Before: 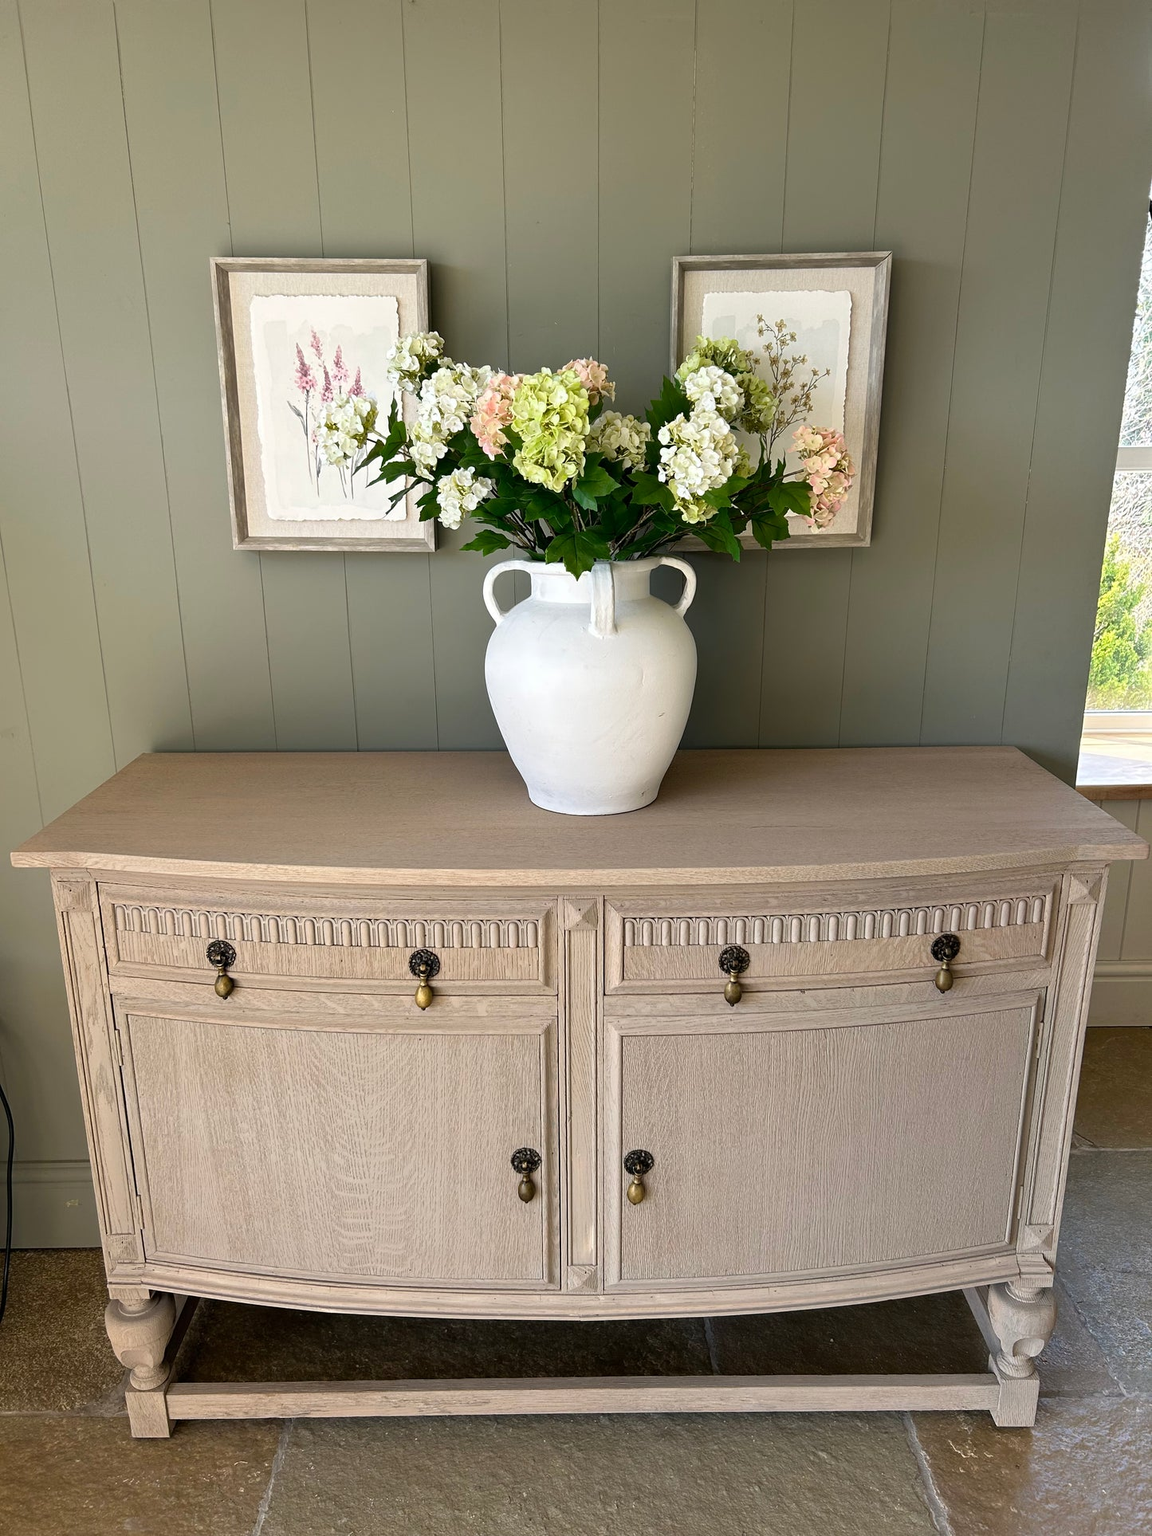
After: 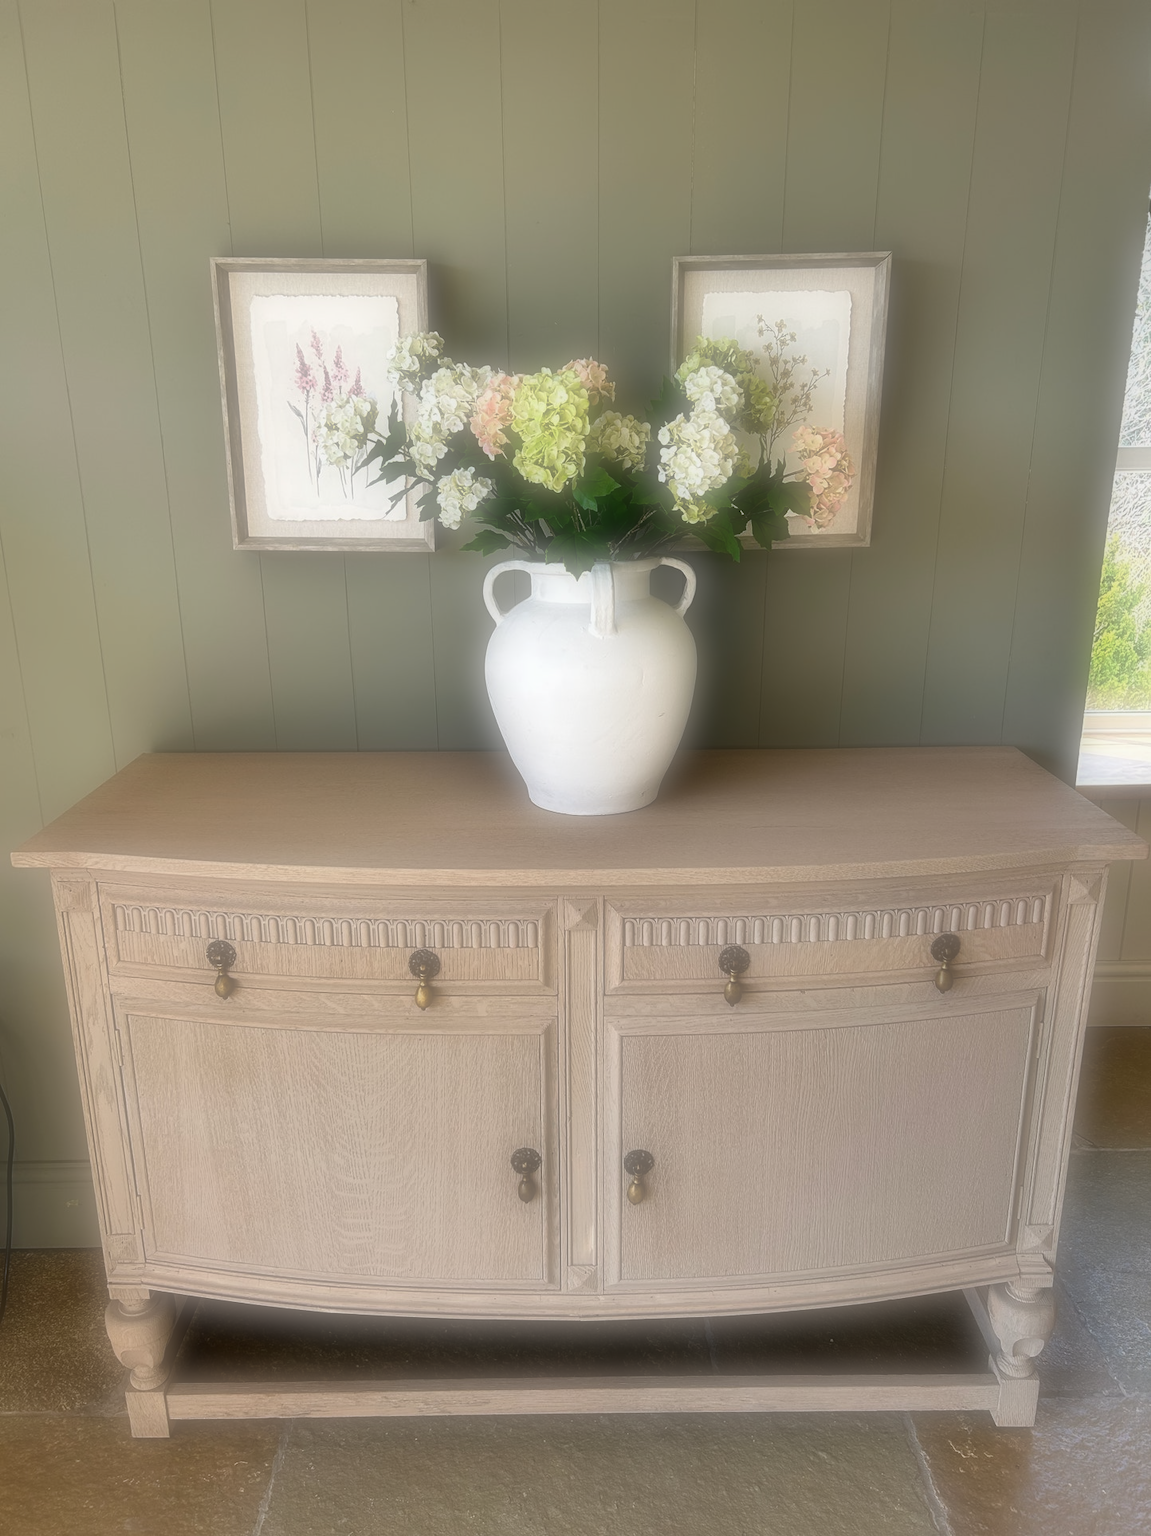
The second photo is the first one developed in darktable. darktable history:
soften: on, module defaults
shadows and highlights: shadows 43.71, white point adjustment -1.46, soften with gaussian
